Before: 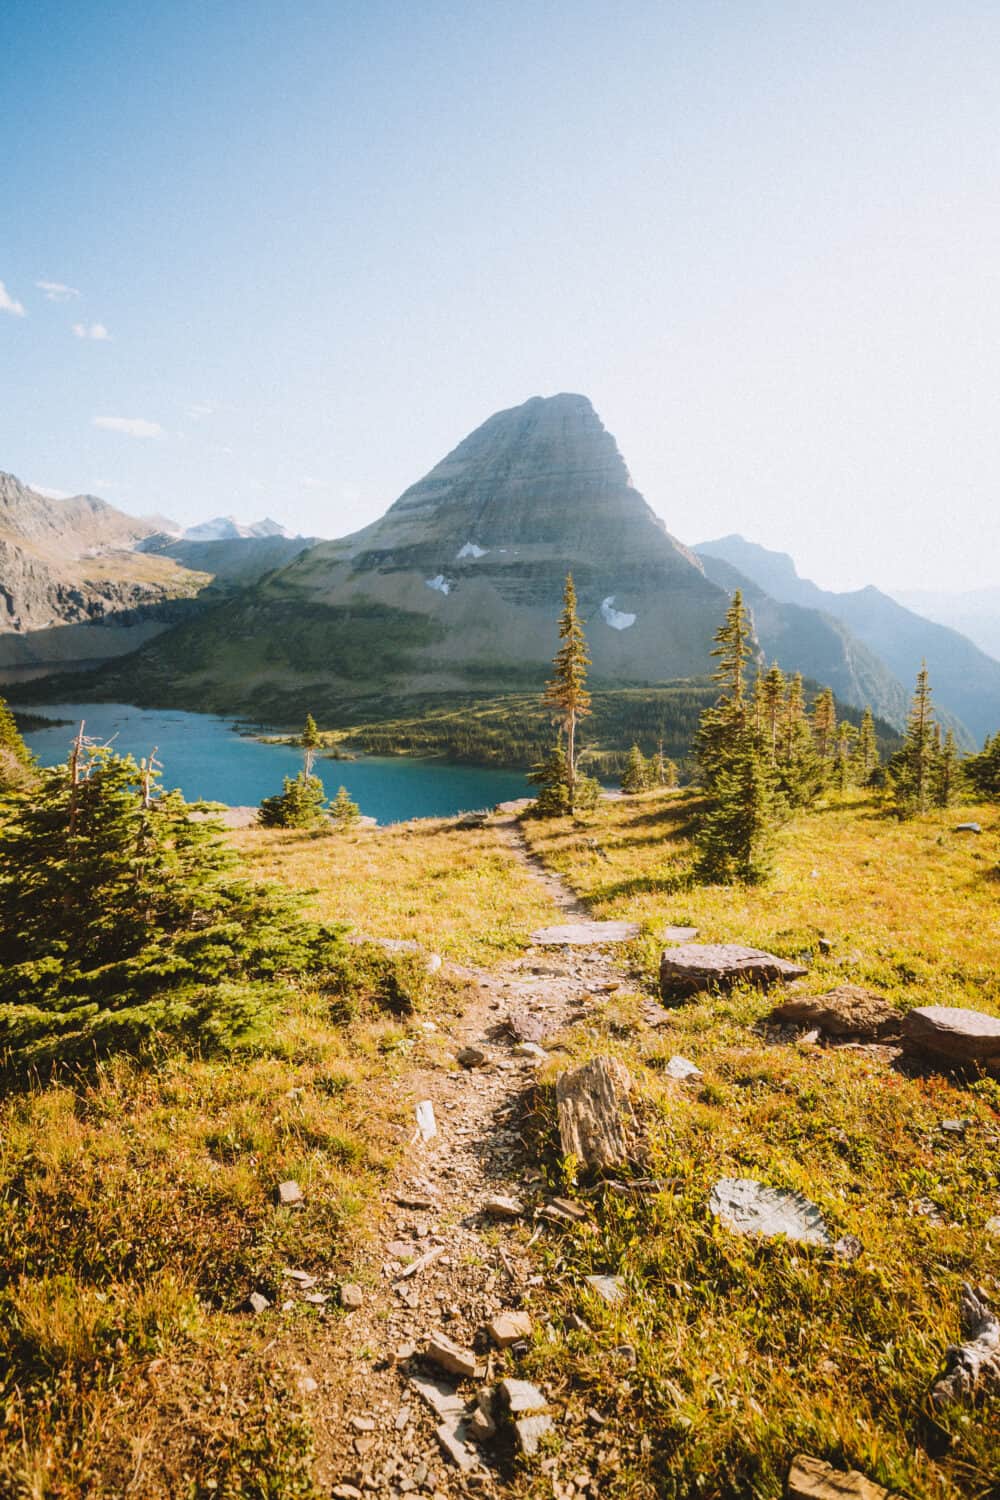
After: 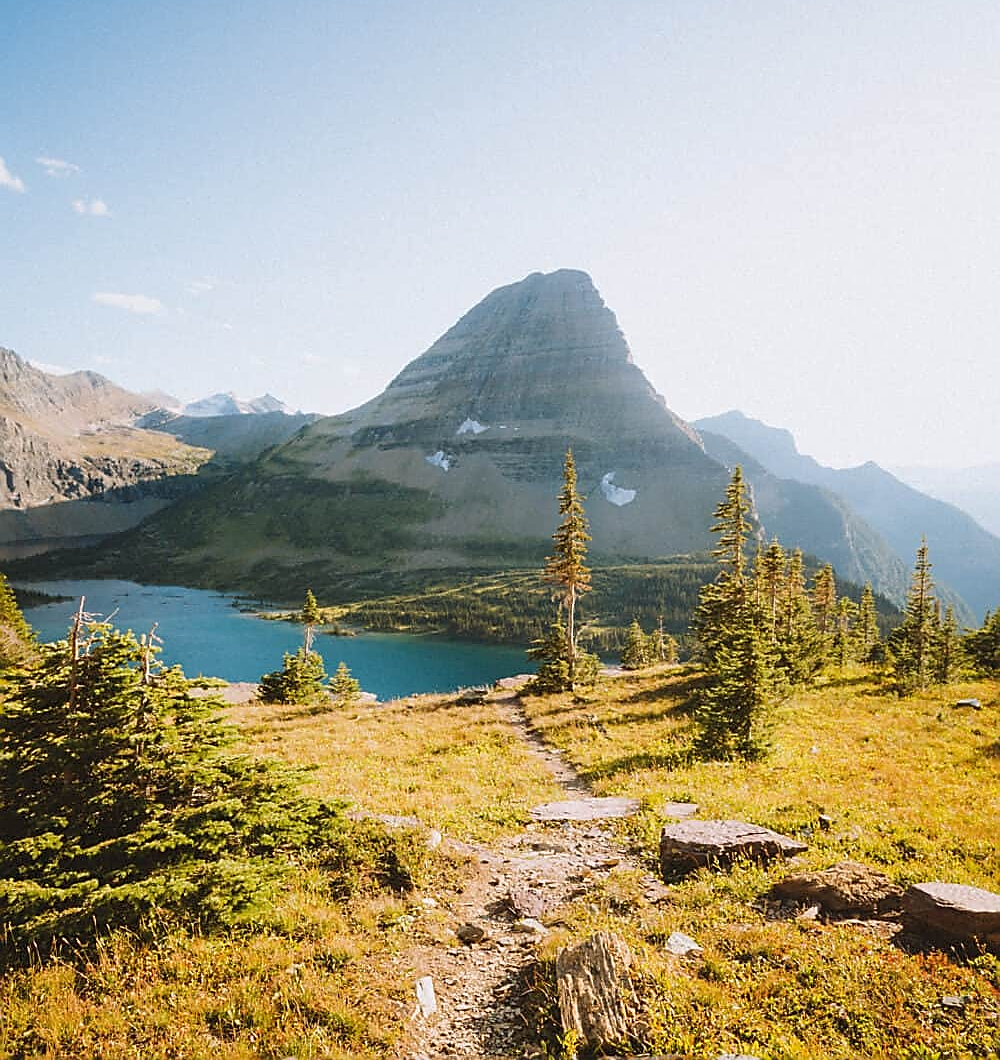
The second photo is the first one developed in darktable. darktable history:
crop and rotate: top 8.293%, bottom 20.996%
shadows and highlights: radius 125.46, shadows 21.19, highlights -21.19, low approximation 0.01
sharpen: radius 1.4, amount 1.25, threshold 0.7
